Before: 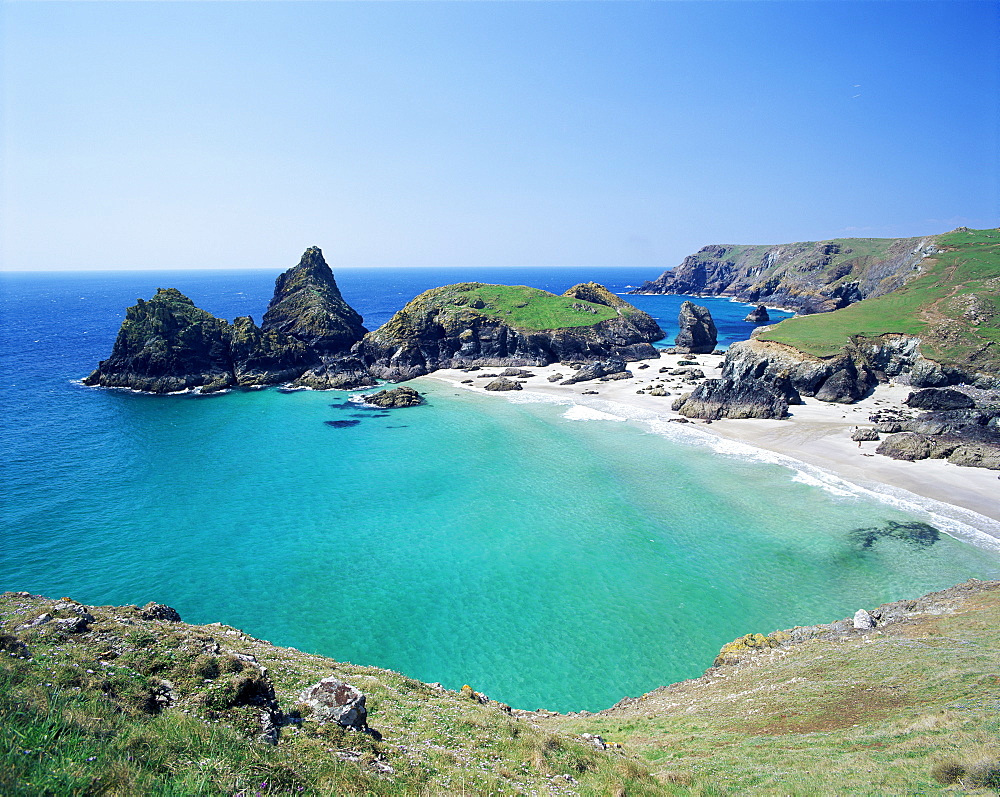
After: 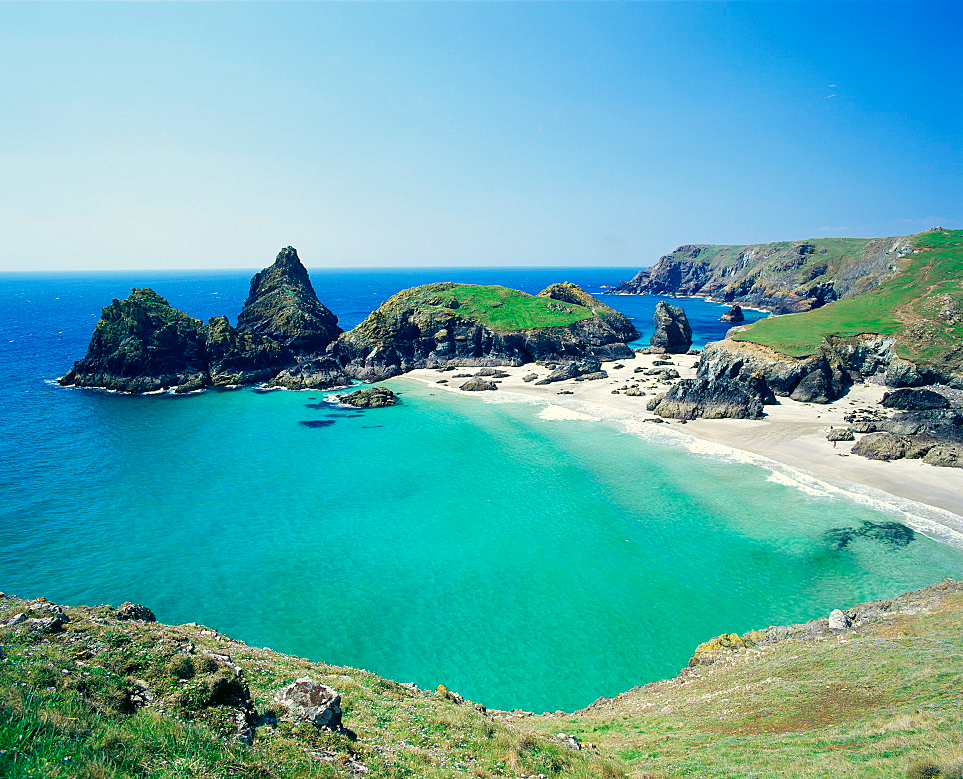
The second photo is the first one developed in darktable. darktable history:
crop and rotate: left 2.536%, right 1.107%, bottom 2.246%
color correction: highlights a* -0.482, highlights b* 9.48, shadows a* -9.48, shadows b* 0.803
